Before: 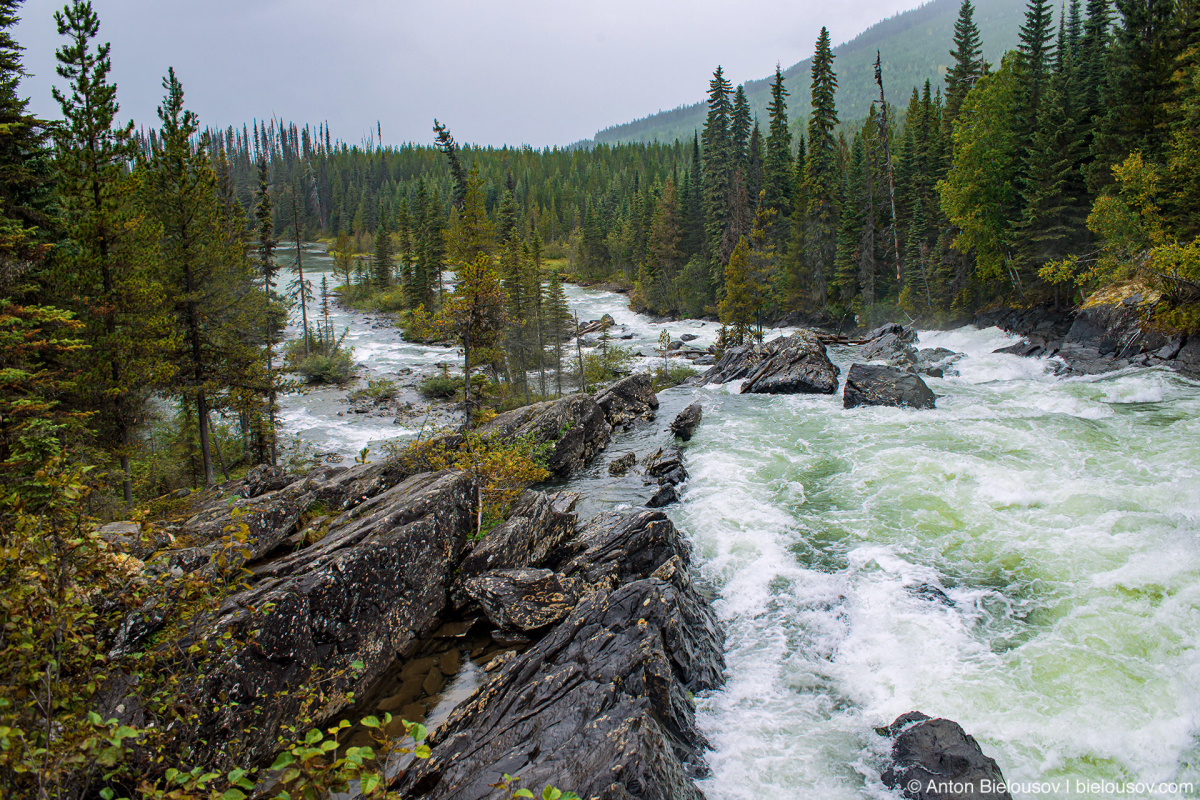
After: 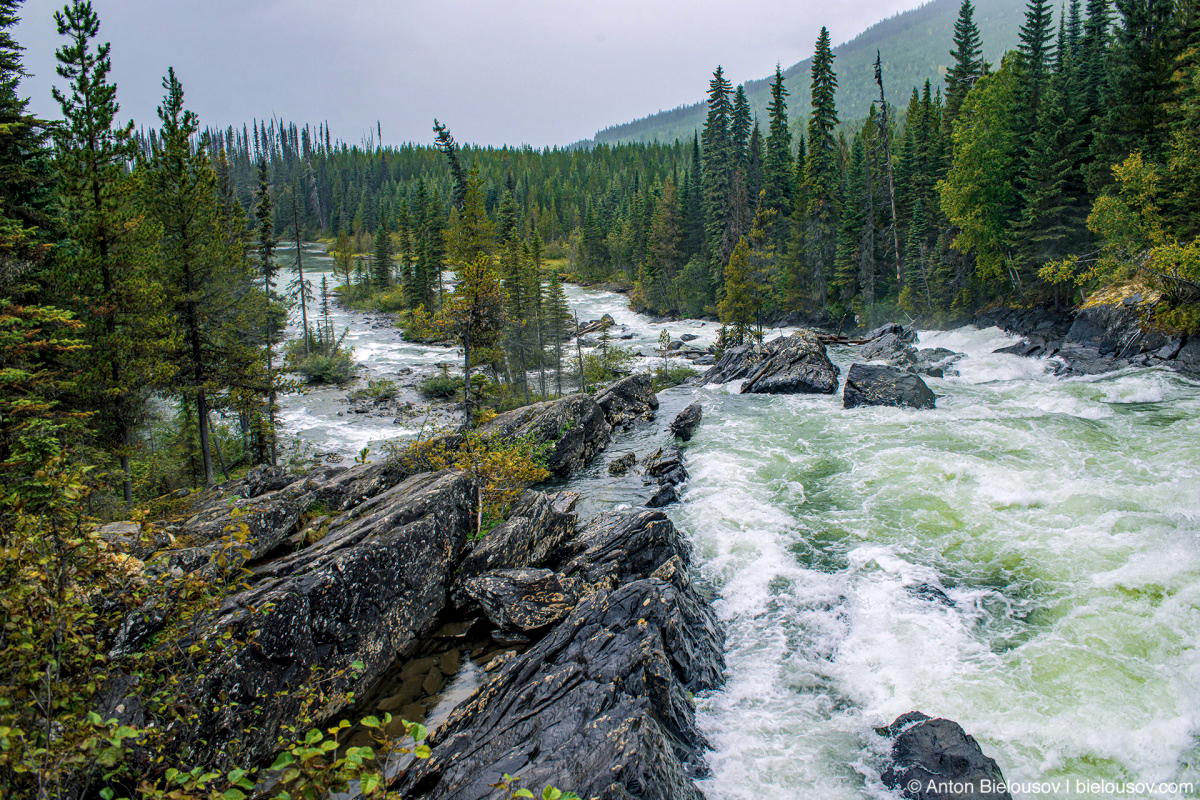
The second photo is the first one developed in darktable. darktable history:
local contrast: on, module defaults
contrast brightness saturation: saturation -0.058
color balance rgb: shadows lift › chroma 7.358%, shadows lift › hue 243.72°, perceptual saturation grading › global saturation 0.094%, global vibrance 20%
